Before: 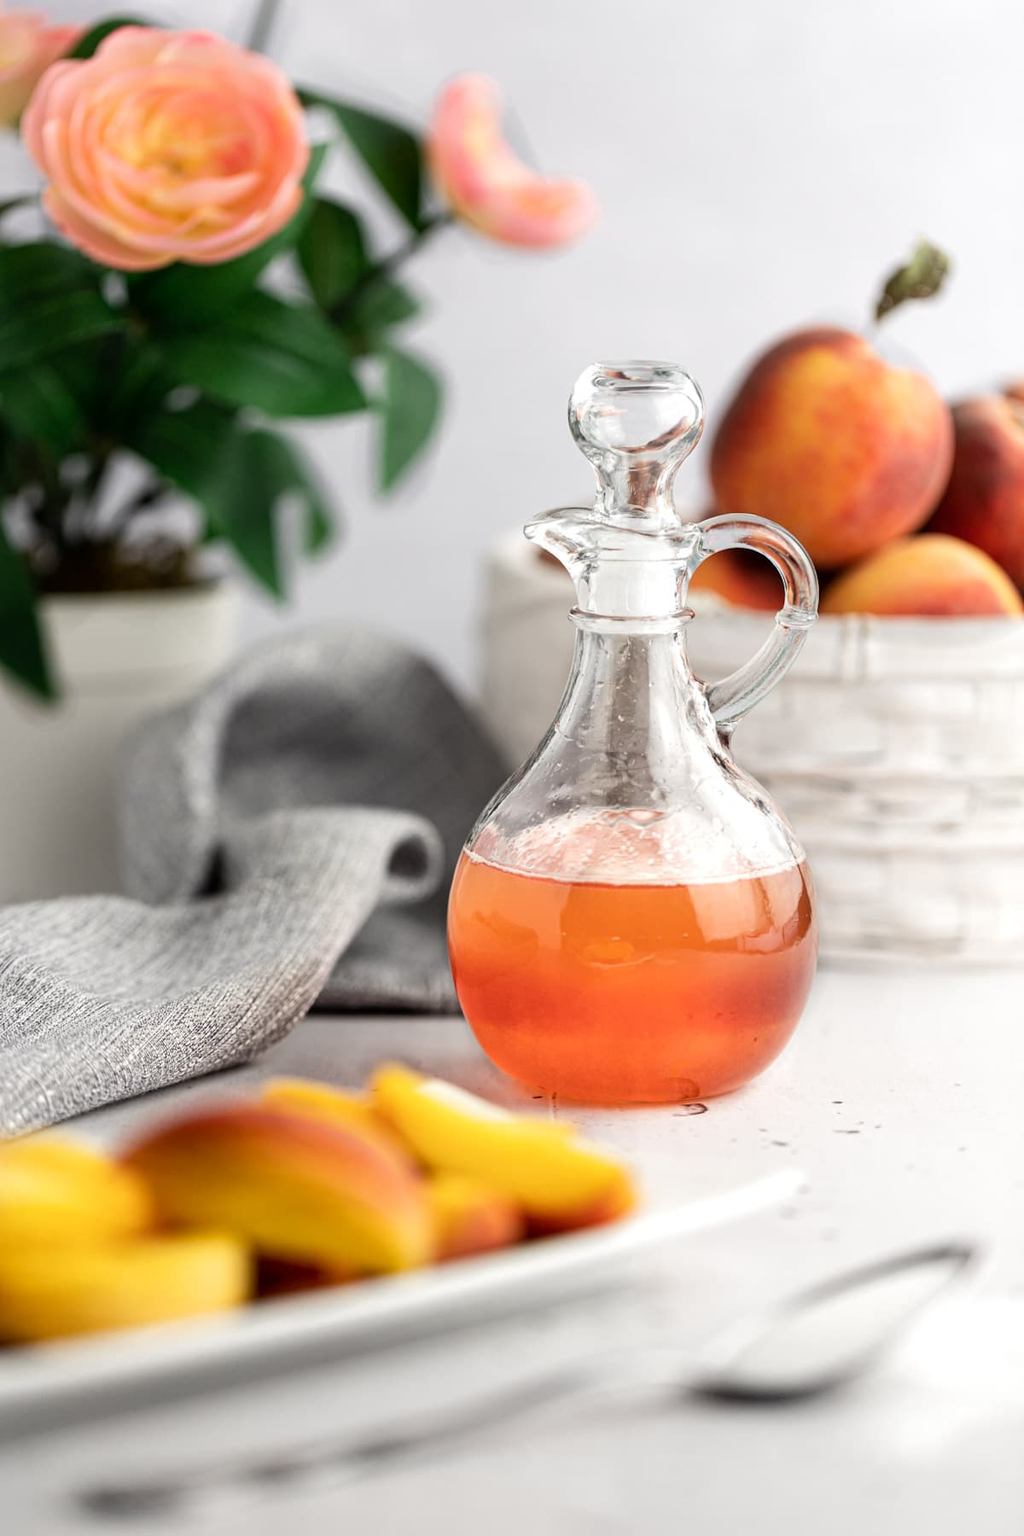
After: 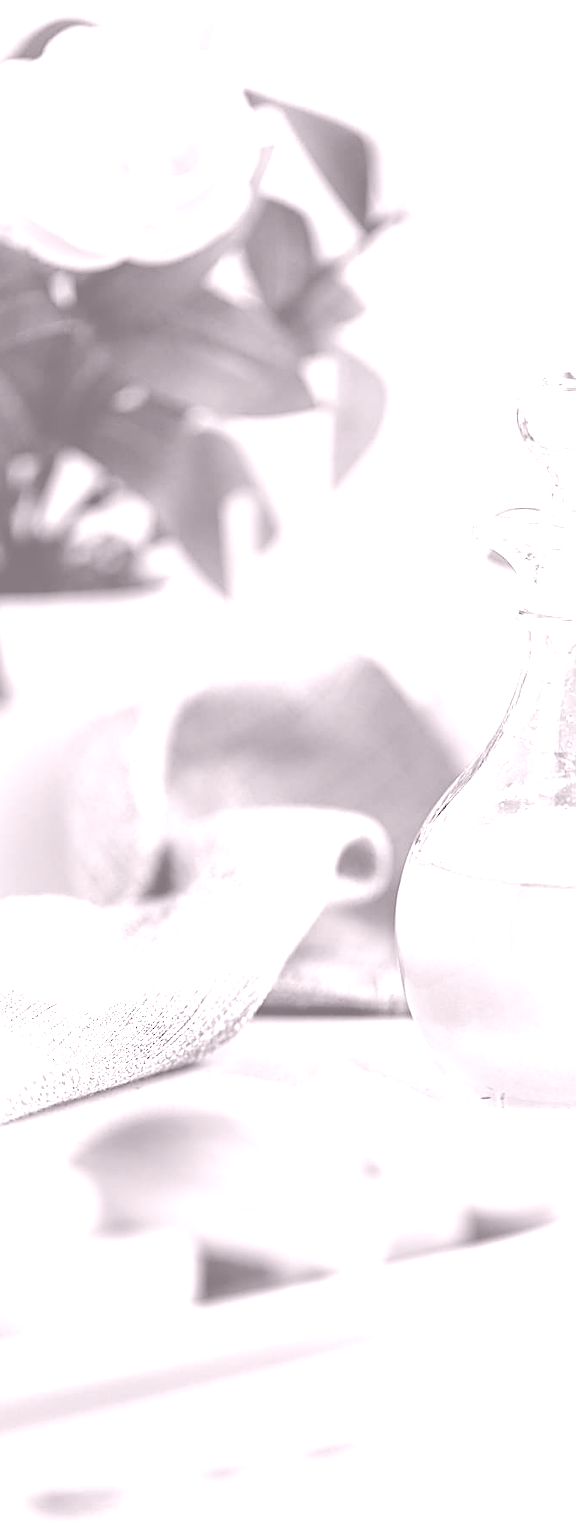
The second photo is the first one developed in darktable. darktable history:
color correction: saturation 1.34
crop: left 5.114%, right 38.589%
colorize: hue 25.2°, saturation 83%, source mix 82%, lightness 79%, version 1
sharpen: on, module defaults
